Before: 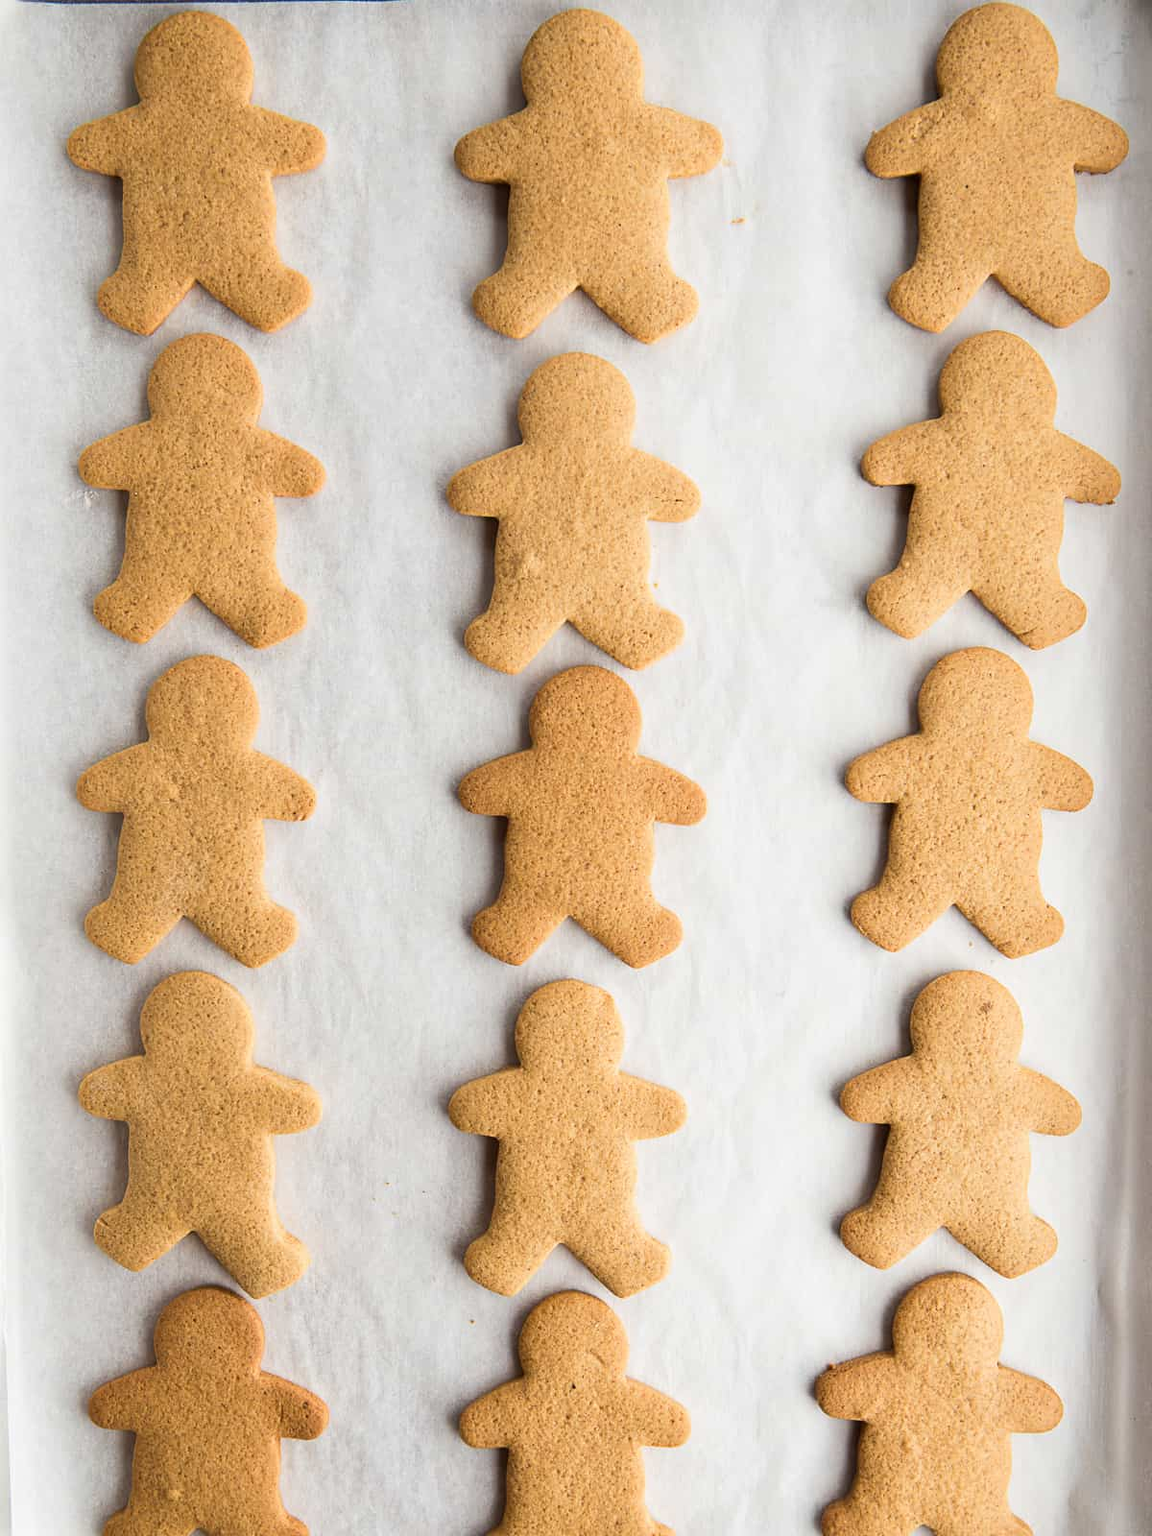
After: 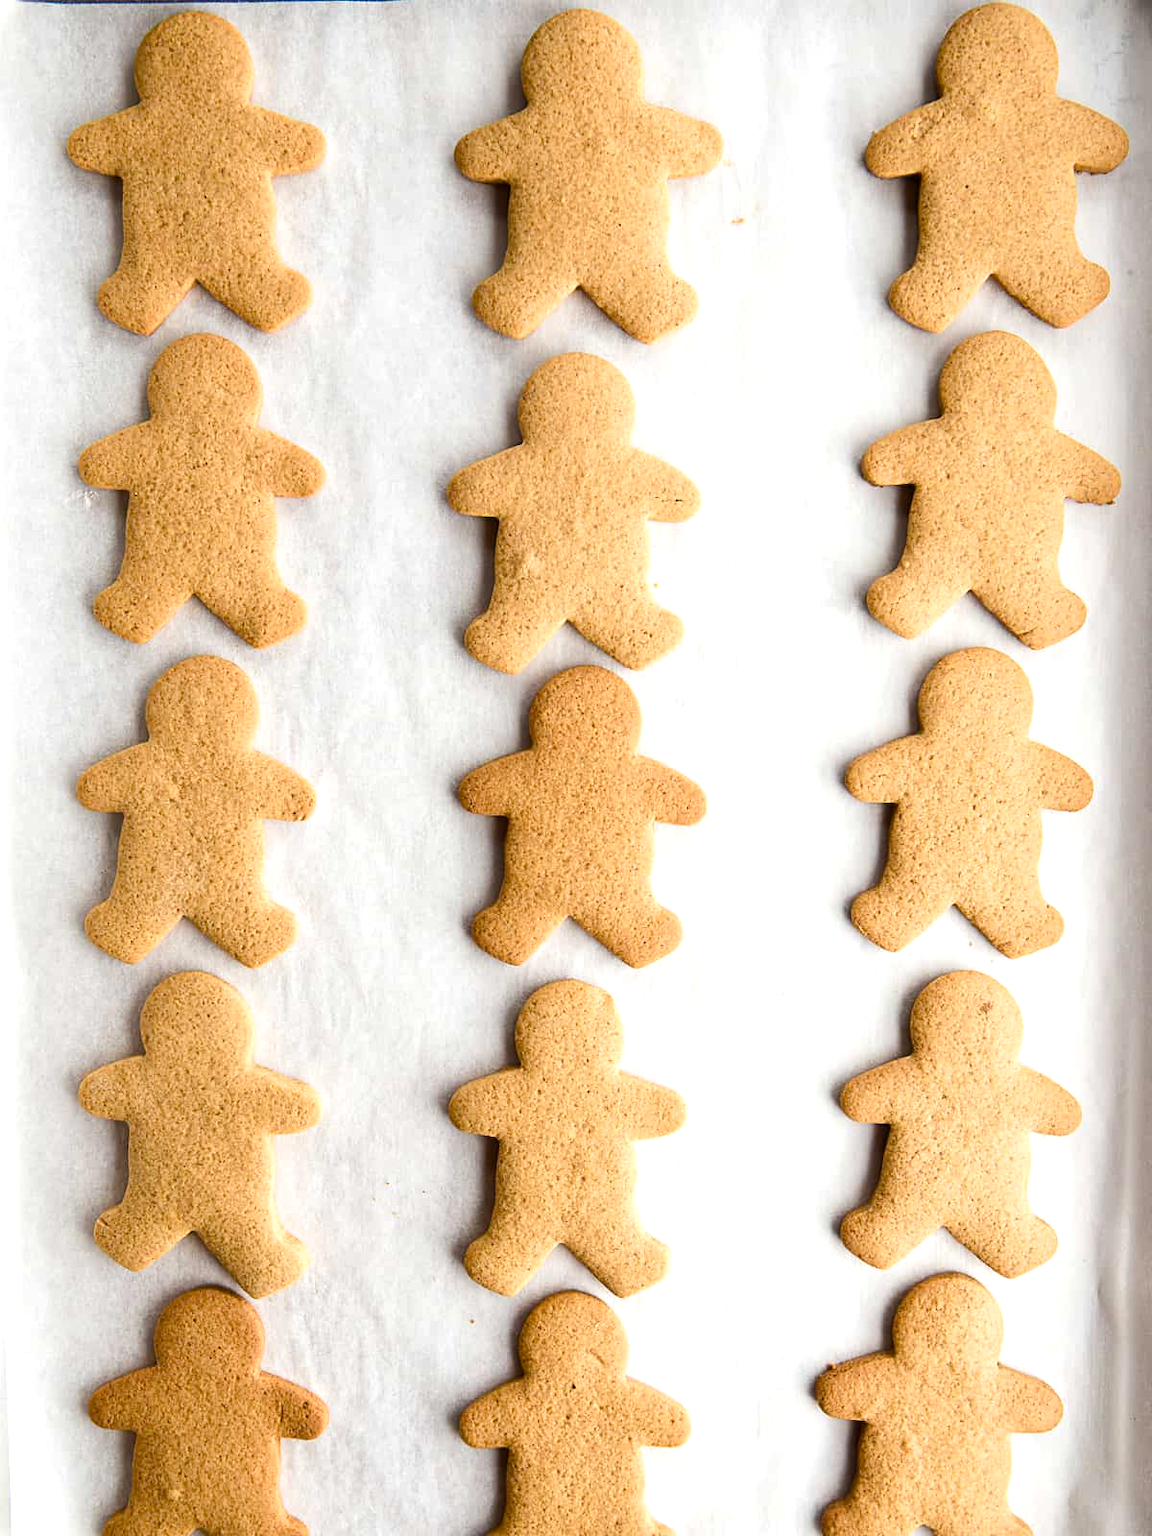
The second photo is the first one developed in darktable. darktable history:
color balance rgb: perceptual saturation grading › global saturation 20%, perceptual saturation grading › highlights -25%, perceptual saturation grading › shadows 25%
tone equalizer: -8 EV -0.417 EV, -7 EV -0.389 EV, -6 EV -0.333 EV, -5 EV -0.222 EV, -3 EV 0.222 EV, -2 EV 0.333 EV, -1 EV 0.389 EV, +0 EV 0.417 EV, edges refinement/feathering 500, mask exposure compensation -1.57 EV, preserve details no
